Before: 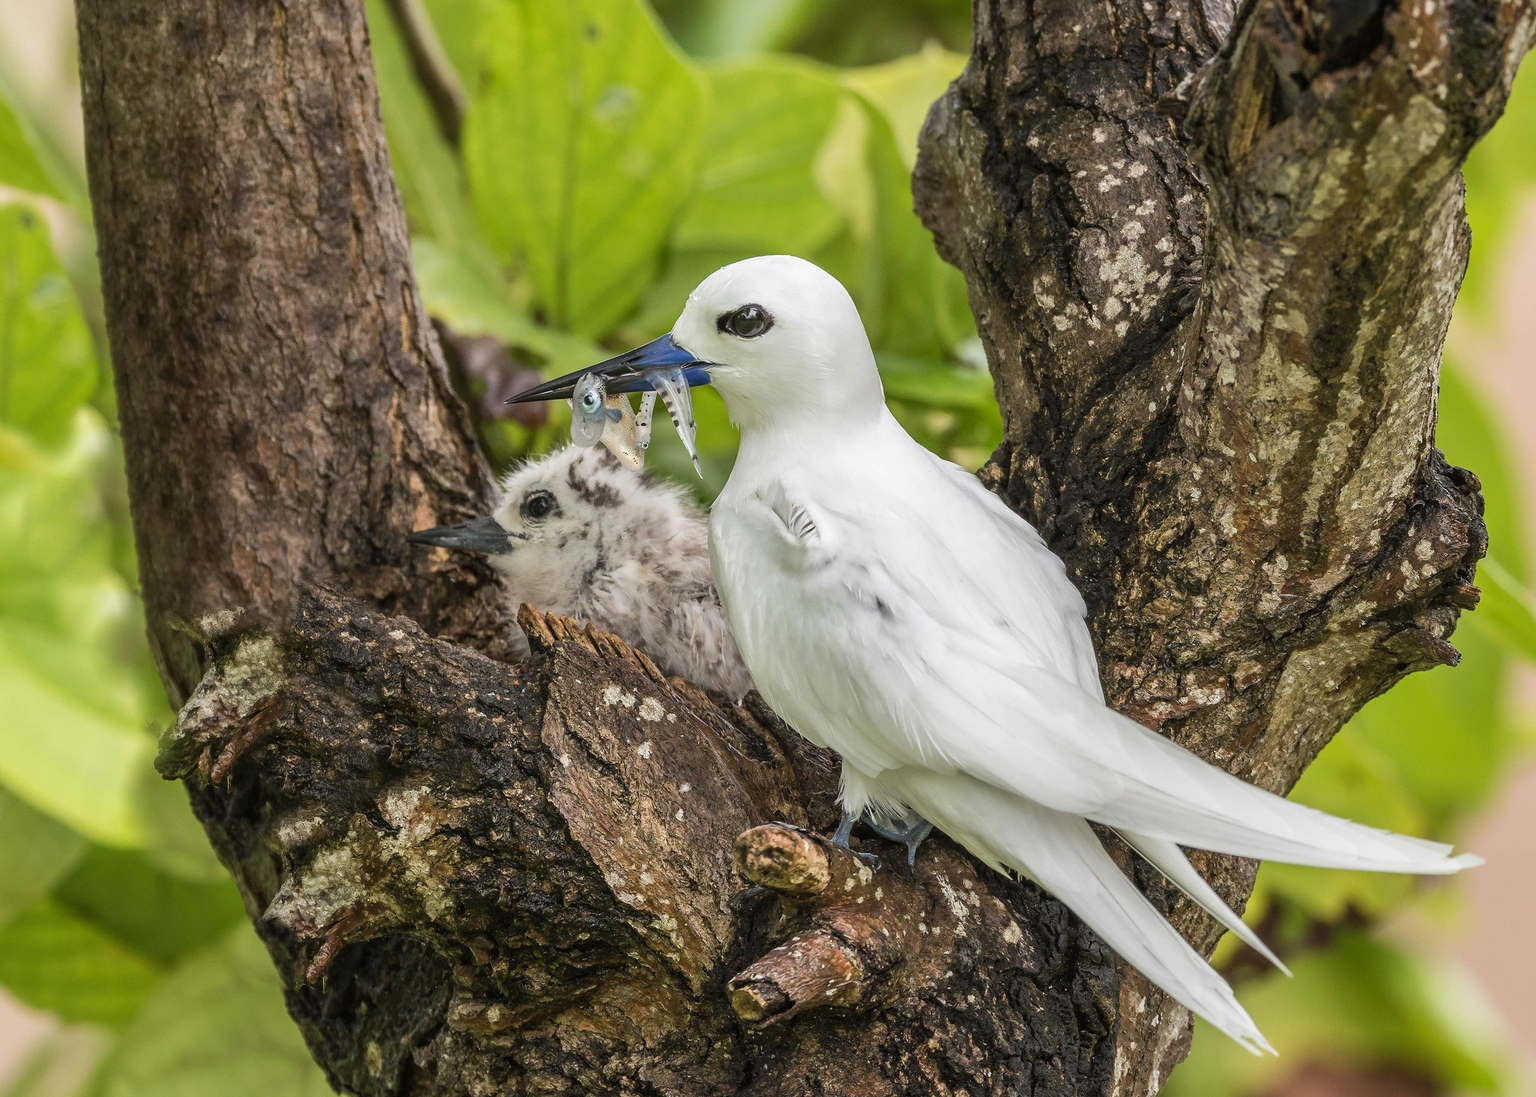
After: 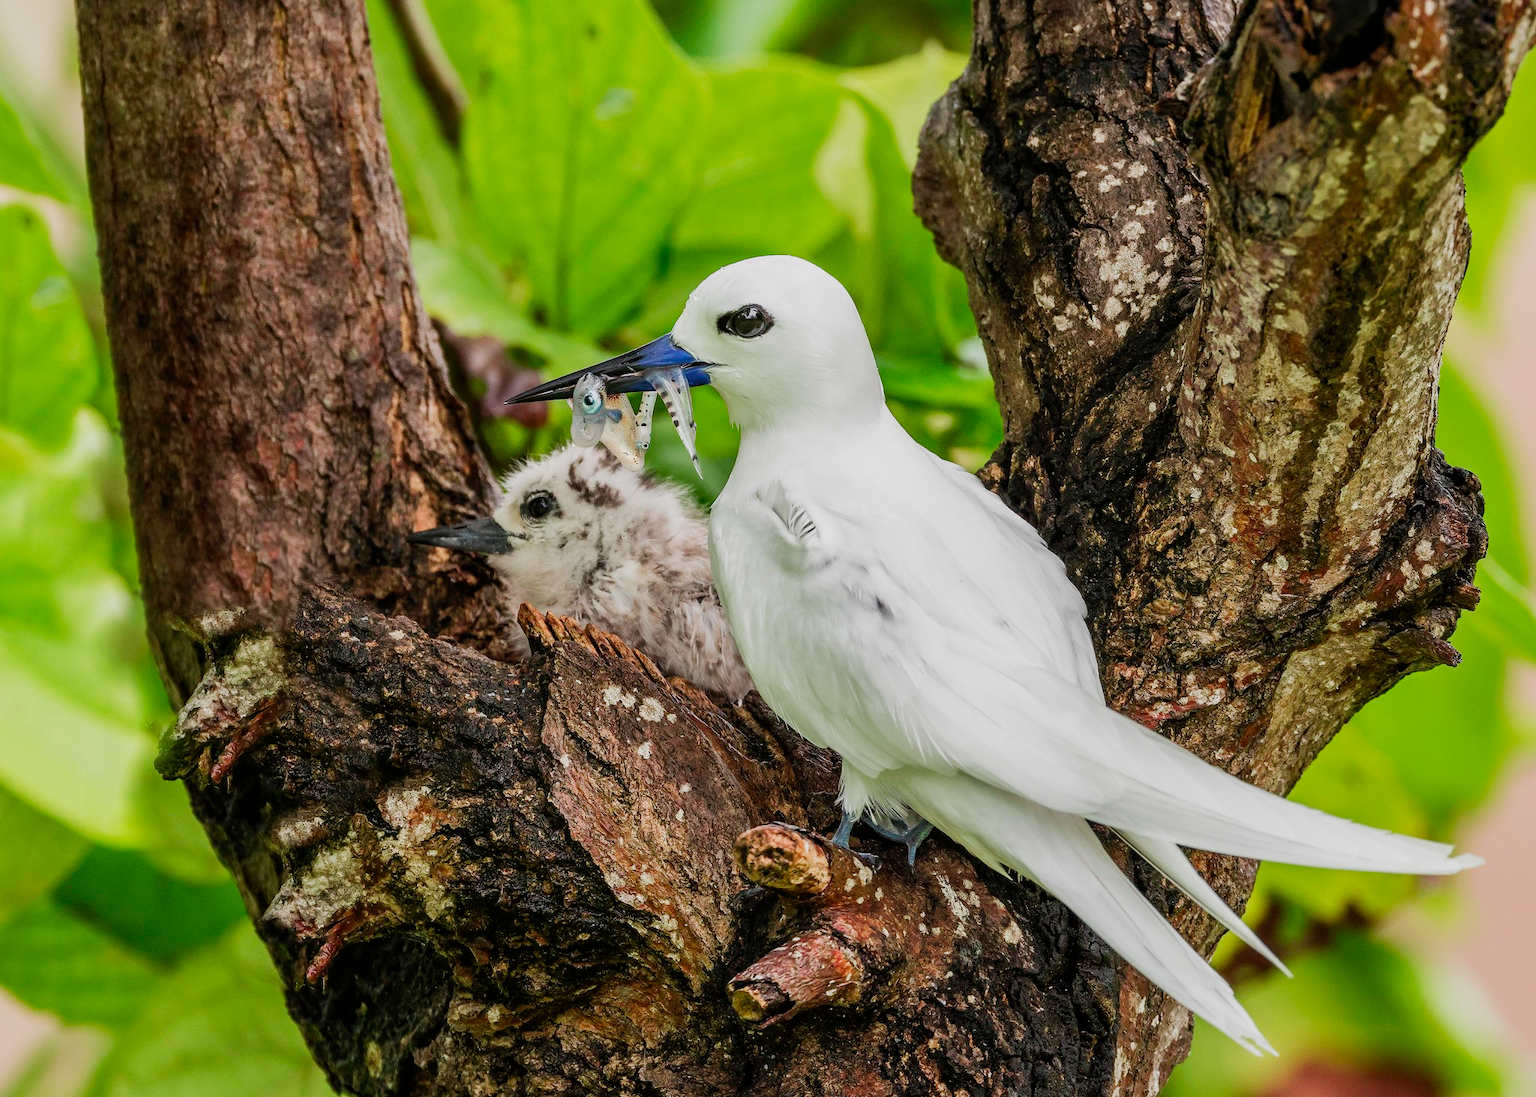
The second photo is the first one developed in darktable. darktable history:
shadows and highlights: shadows 25, highlights -25
color contrast: green-magenta contrast 1.73, blue-yellow contrast 1.15
filmic rgb: black relative exposure -16 EV, white relative exposure 5.31 EV, hardness 5.9, contrast 1.25, preserve chrominance no, color science v5 (2021)
